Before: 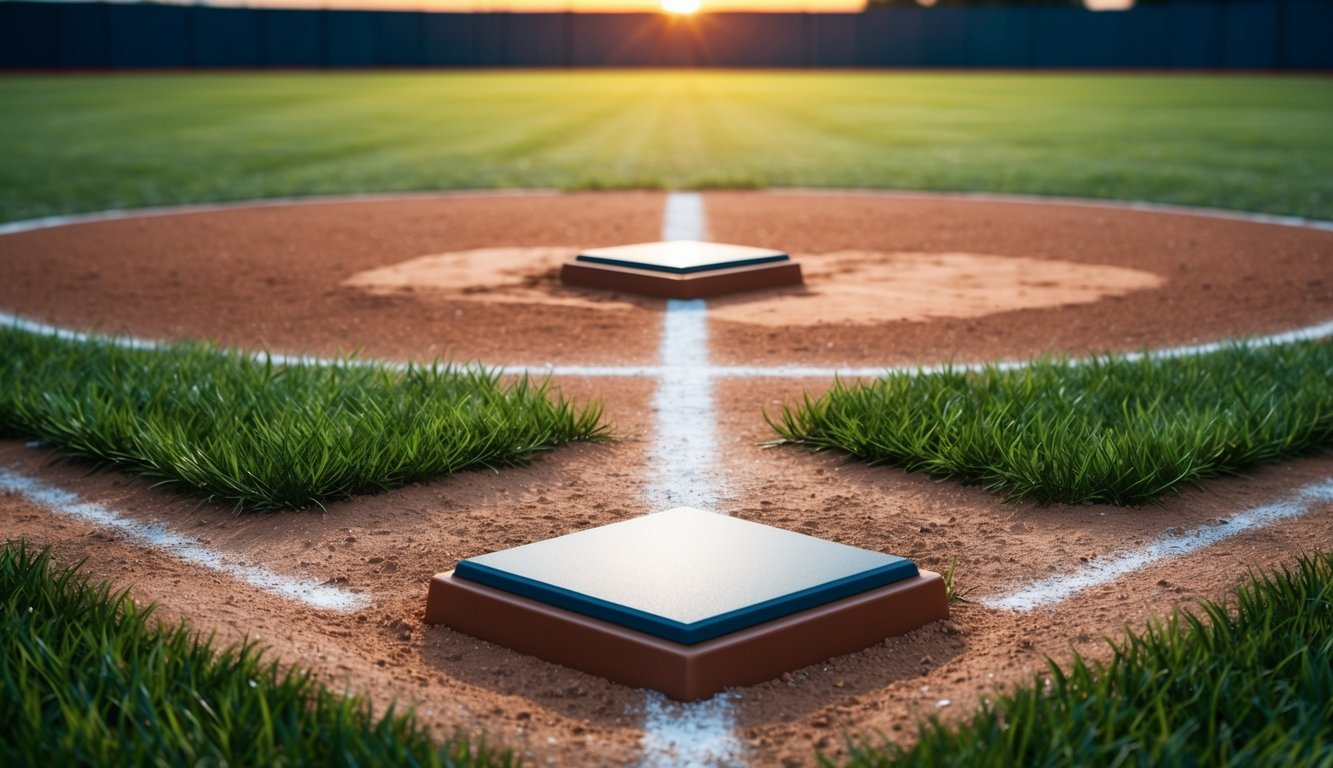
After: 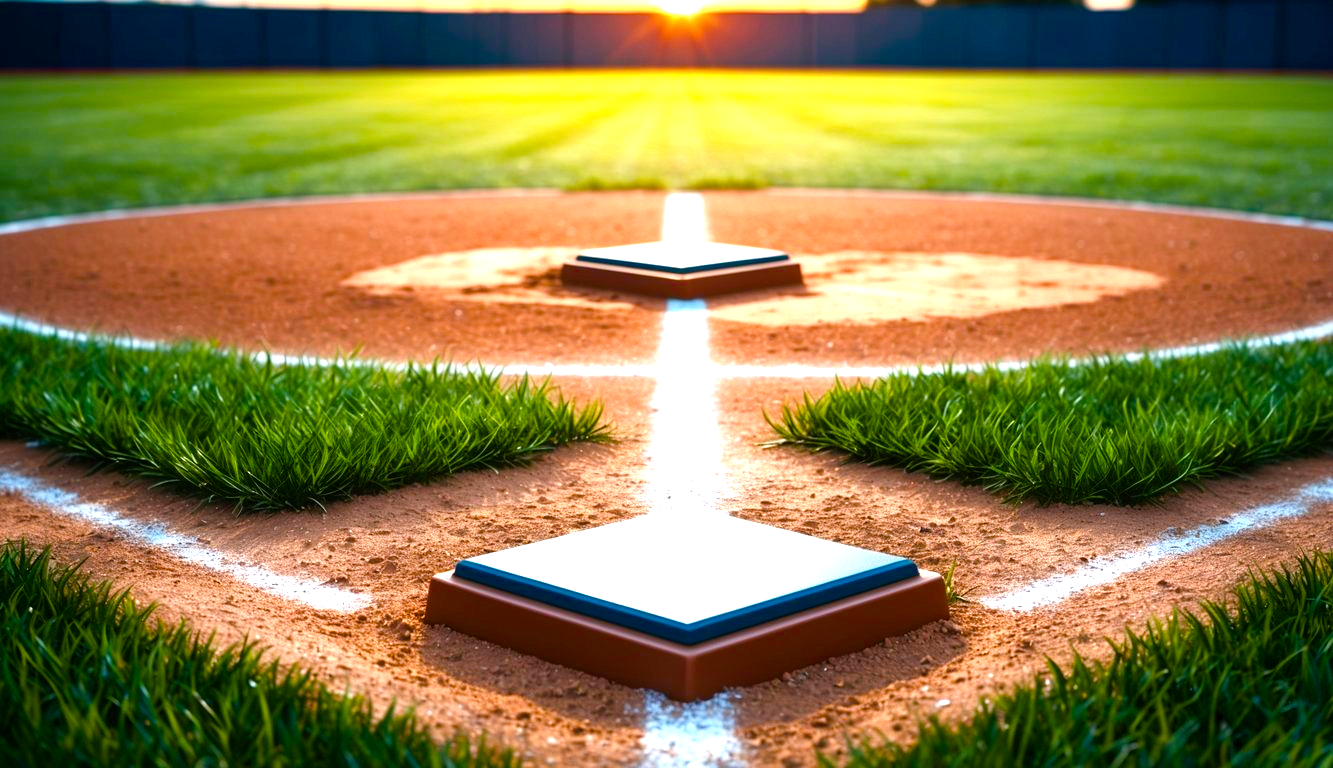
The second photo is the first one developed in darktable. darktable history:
color balance rgb: perceptual saturation grading › global saturation 0.482%, perceptual saturation grading › mid-tones 6.112%, perceptual saturation grading › shadows 71.523%, perceptual brilliance grading › global brilliance 18.188%, global vibrance 25.219%
tone equalizer: -8 EV -0.422 EV, -7 EV -0.369 EV, -6 EV -0.369 EV, -5 EV -0.212 EV, -3 EV 0.199 EV, -2 EV 0.349 EV, -1 EV 0.385 EV, +0 EV 0.403 EV
